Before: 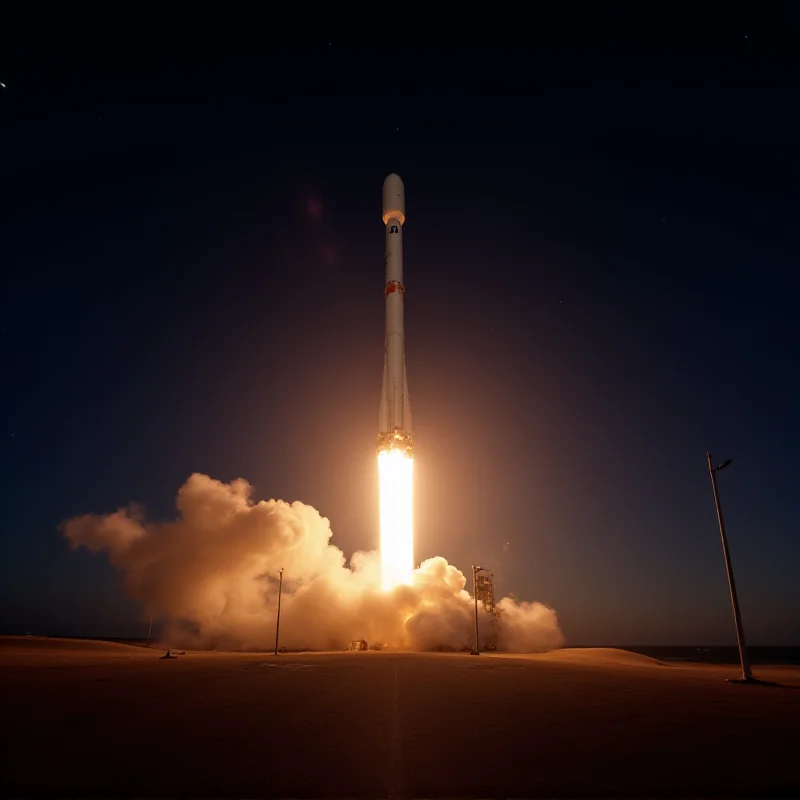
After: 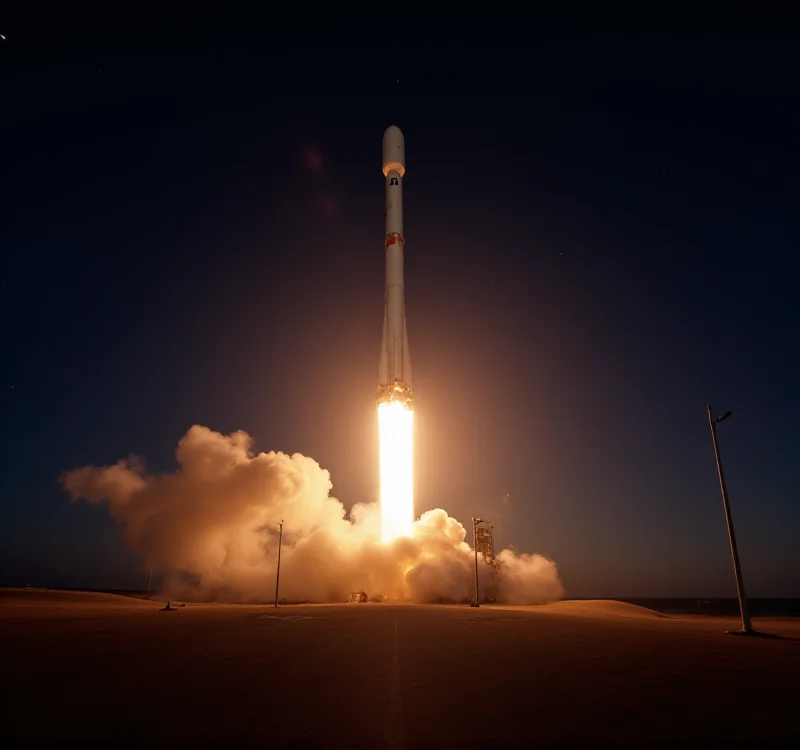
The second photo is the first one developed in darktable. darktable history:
crop and rotate: top 6.181%
